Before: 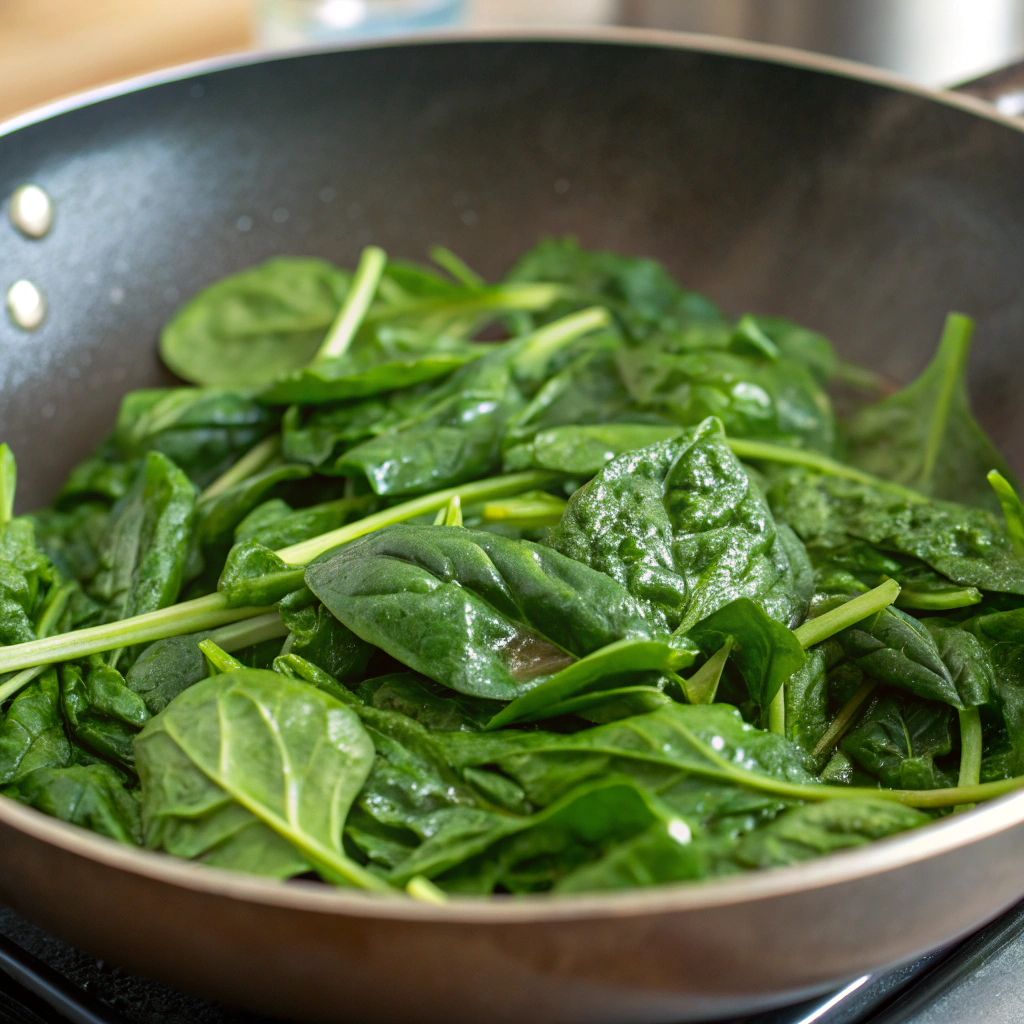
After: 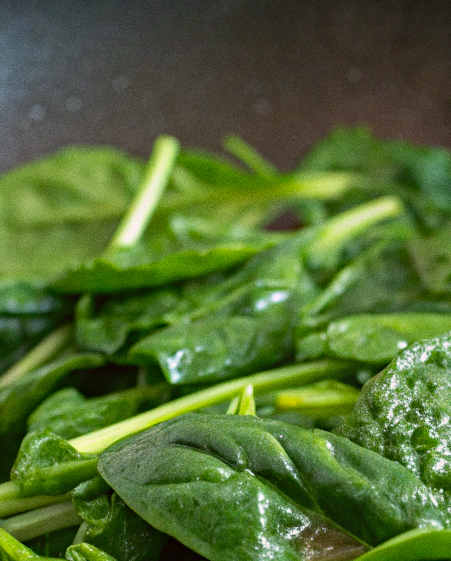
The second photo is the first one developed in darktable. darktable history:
grain: coarseness 0.47 ISO
crop: left 20.248%, top 10.86%, right 35.675%, bottom 34.321%
haze removal: compatibility mode true, adaptive false
